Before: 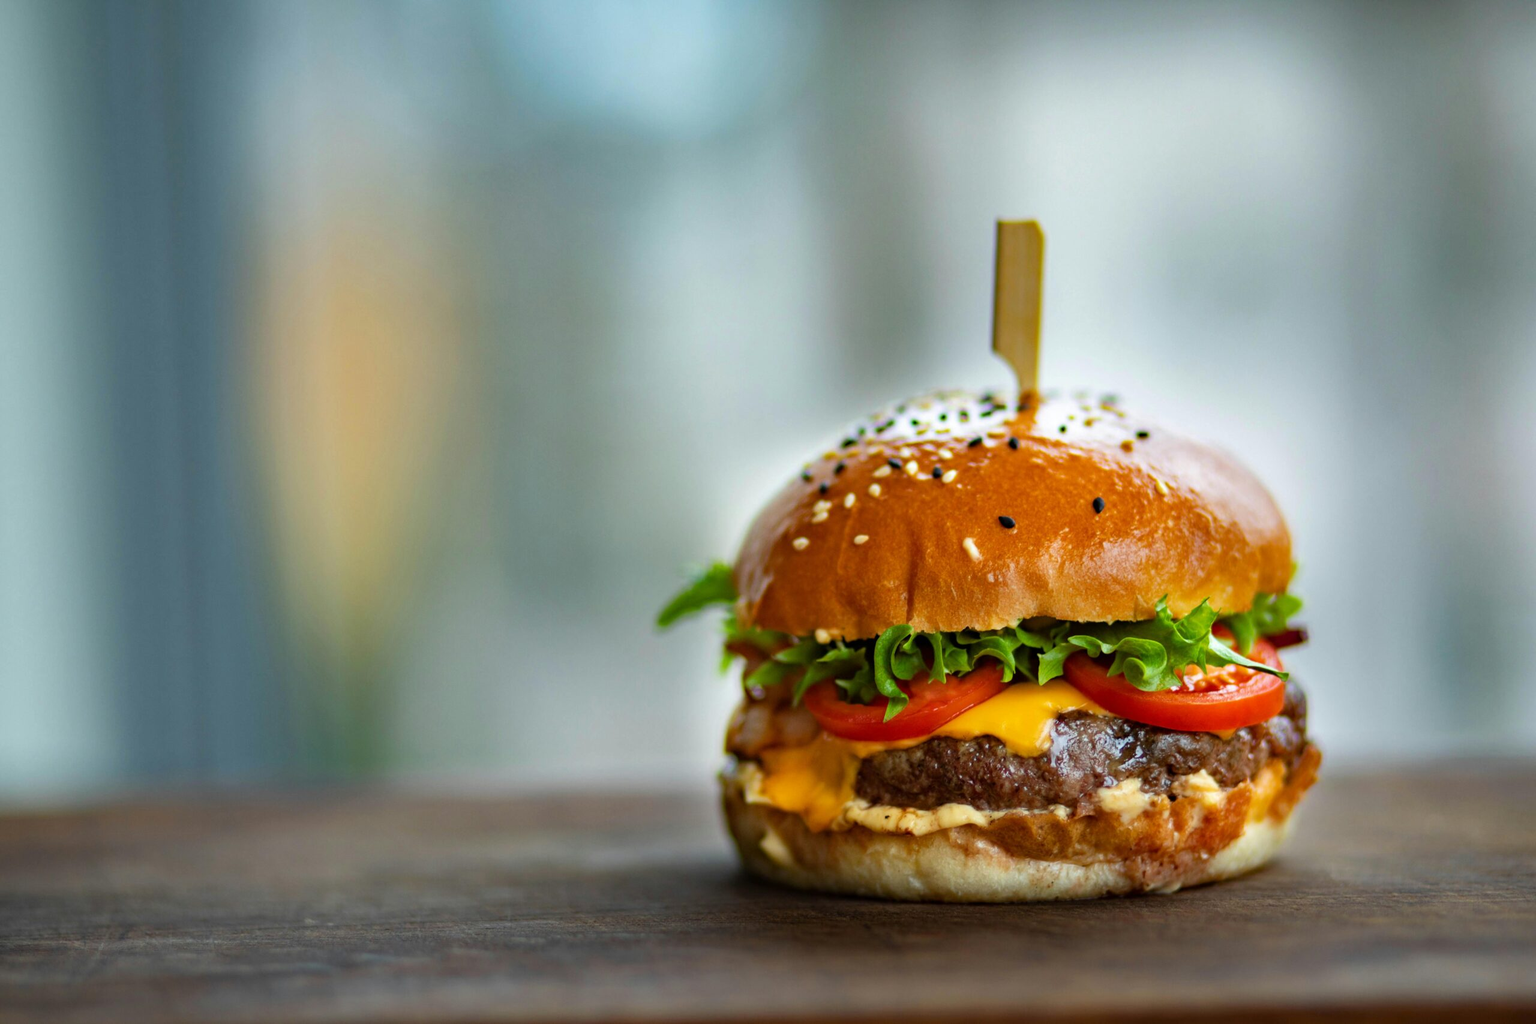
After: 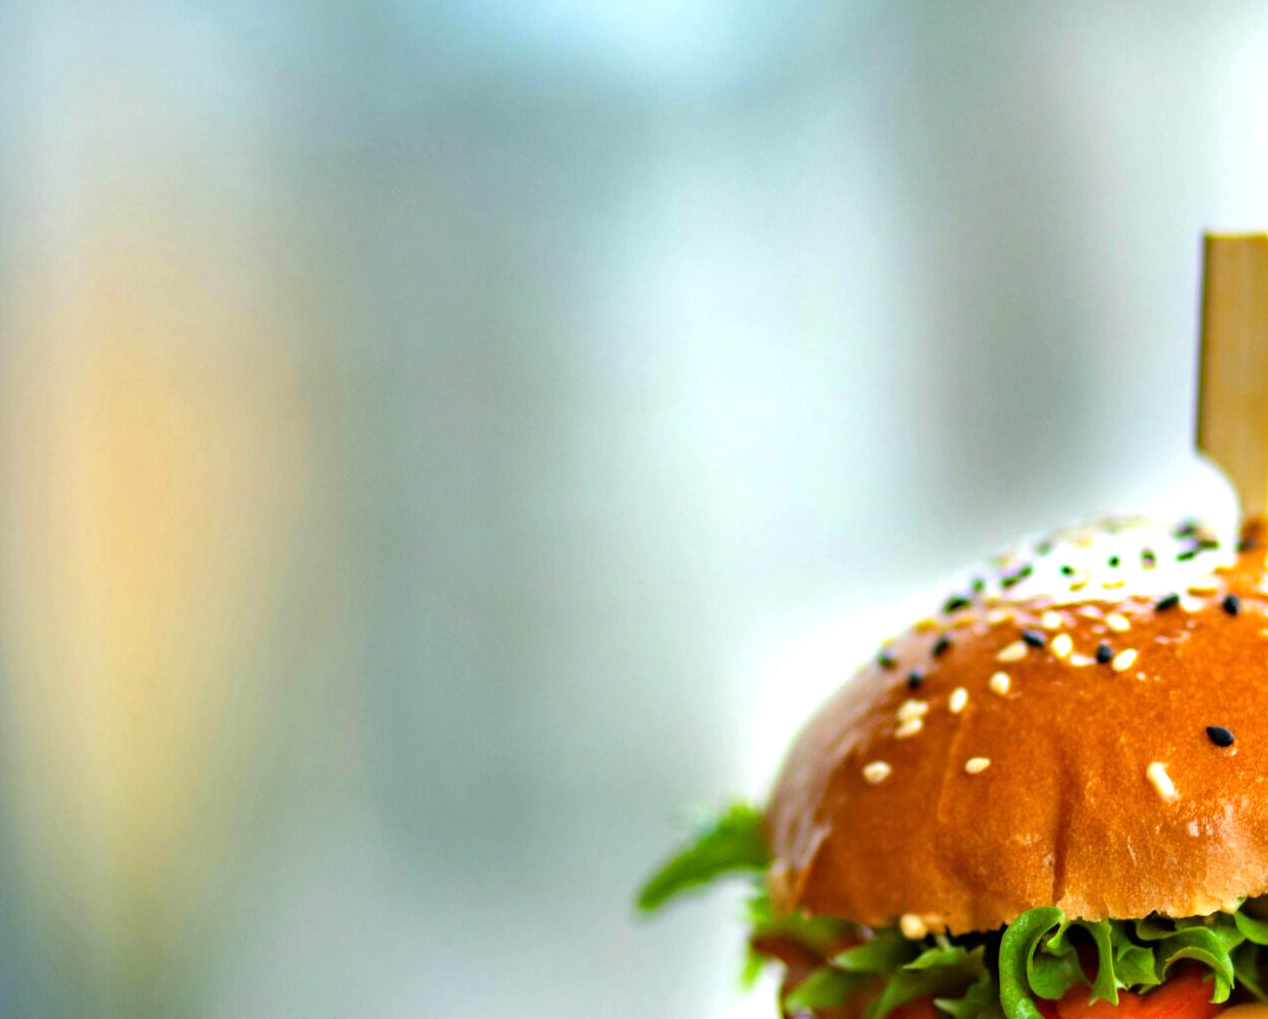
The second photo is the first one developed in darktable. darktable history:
exposure: exposure 0.671 EV, compensate highlight preservation false
crop: left 17.9%, top 7.908%, right 32.534%, bottom 32.353%
